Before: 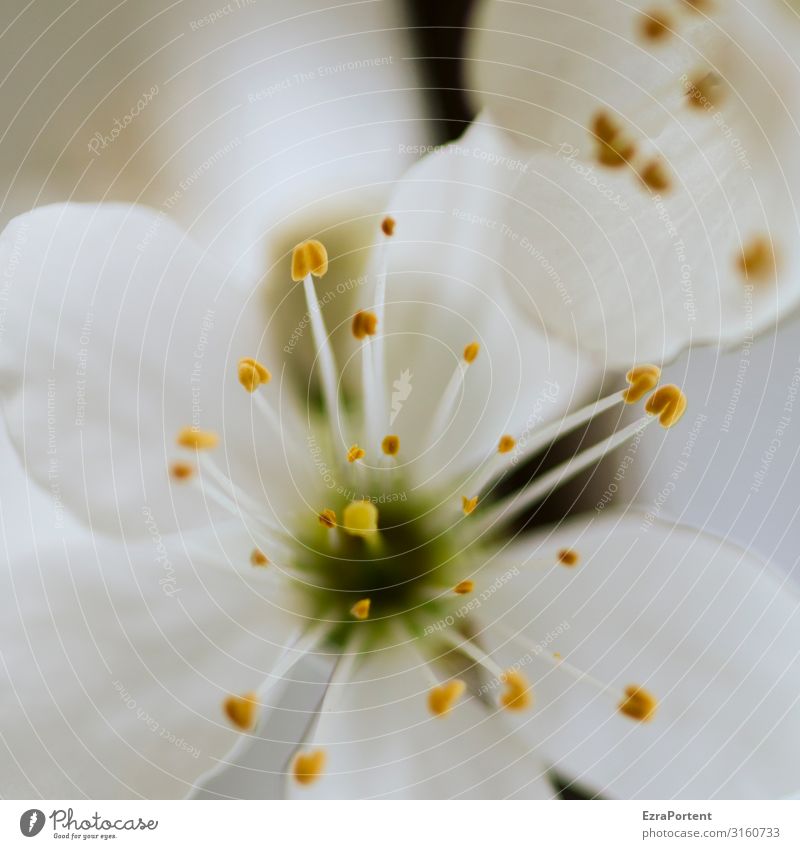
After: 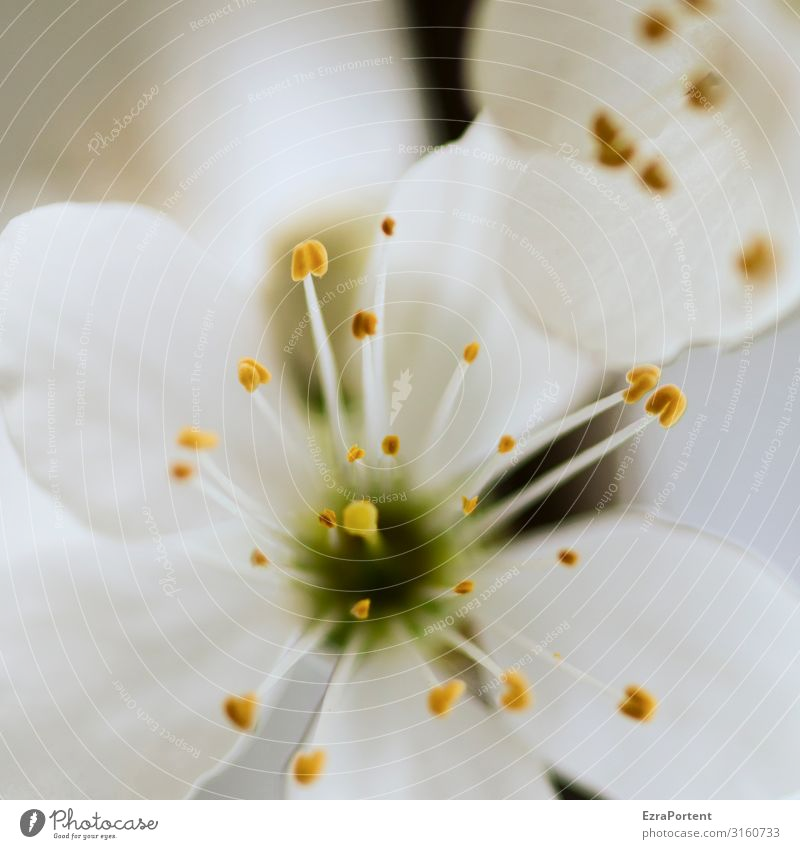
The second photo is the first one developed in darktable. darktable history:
shadows and highlights: shadows -1.26, highlights 41.89
